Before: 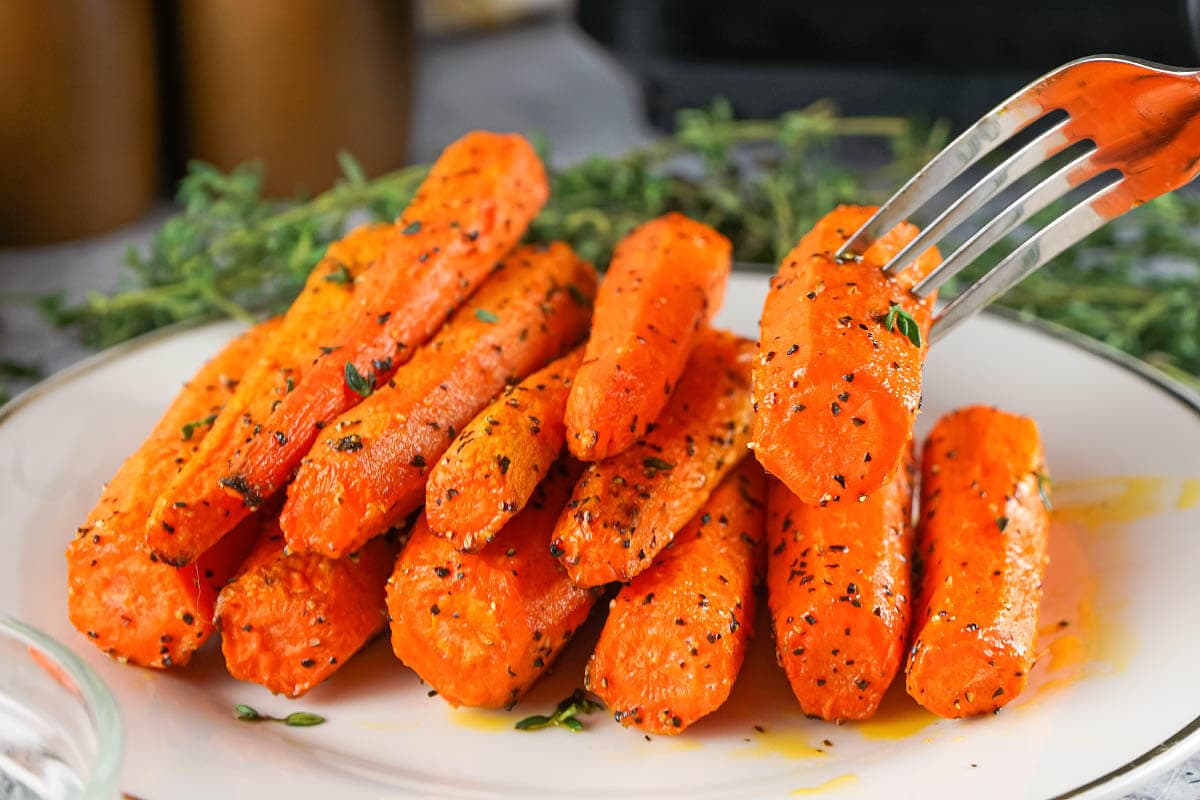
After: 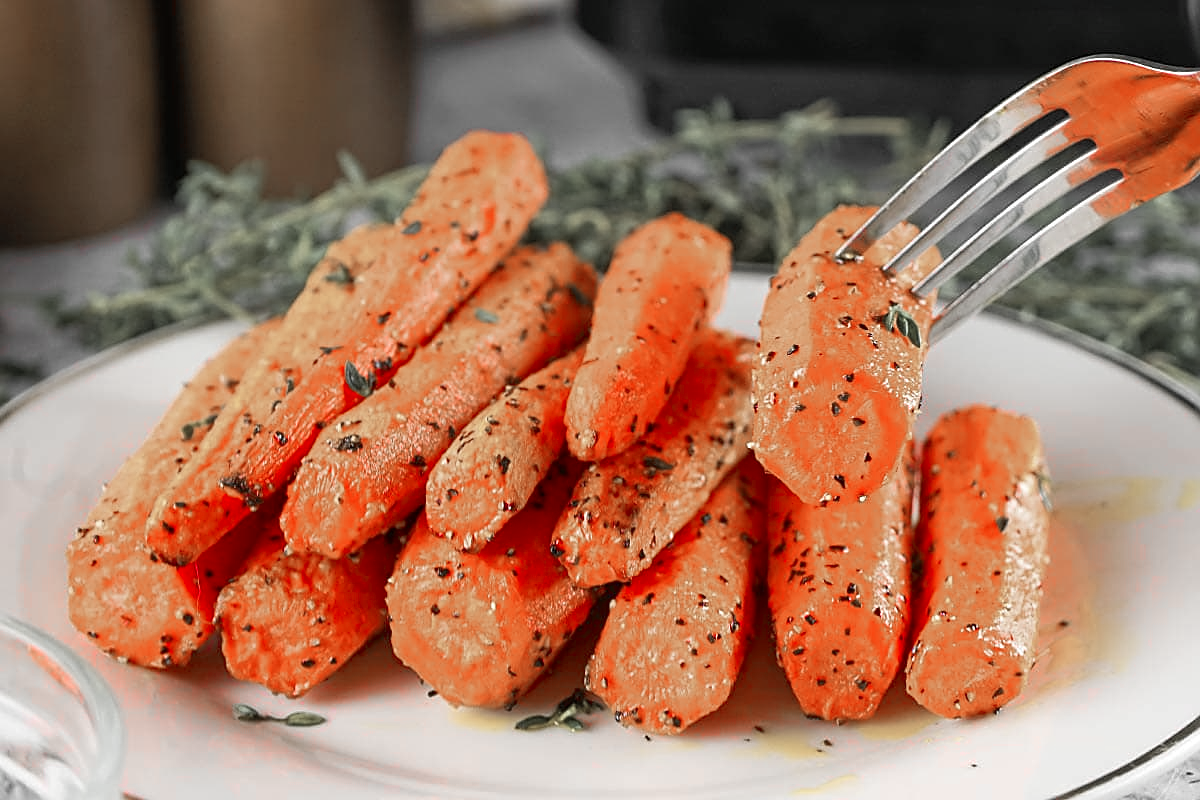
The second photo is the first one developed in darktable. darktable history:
sharpen: on, module defaults
color zones: curves: ch1 [(0, 0.831) (0.08, 0.771) (0.157, 0.268) (0.241, 0.207) (0.562, -0.005) (0.714, -0.013) (0.876, 0.01) (1, 0.831)]
